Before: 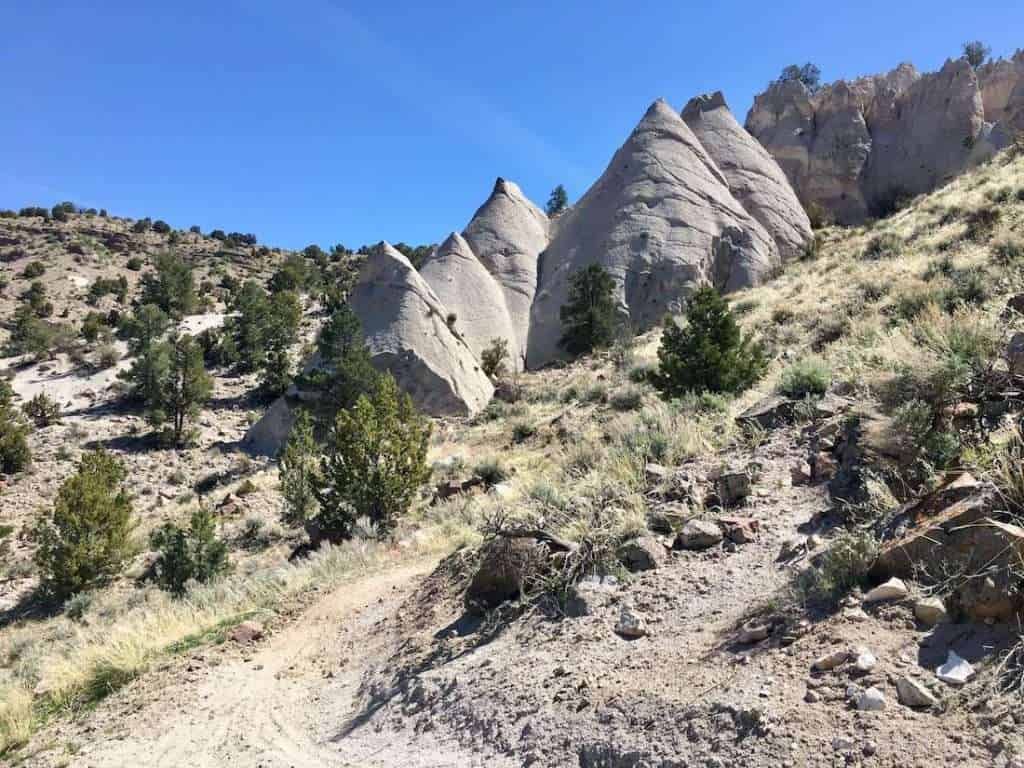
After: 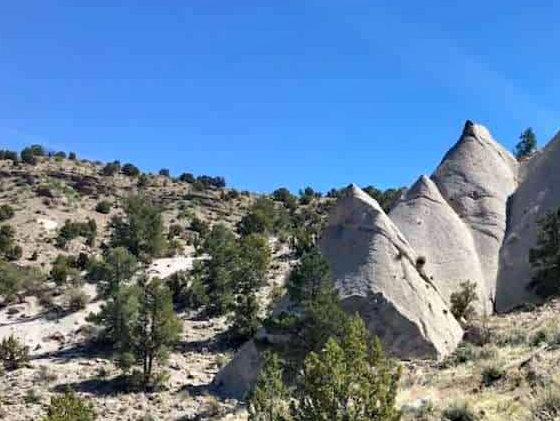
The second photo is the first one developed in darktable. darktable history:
shadows and highlights: soften with gaussian
tone equalizer: on, module defaults
haze removal: compatibility mode true, adaptive false
crop and rotate: left 3.047%, top 7.509%, right 42.236%, bottom 37.598%
